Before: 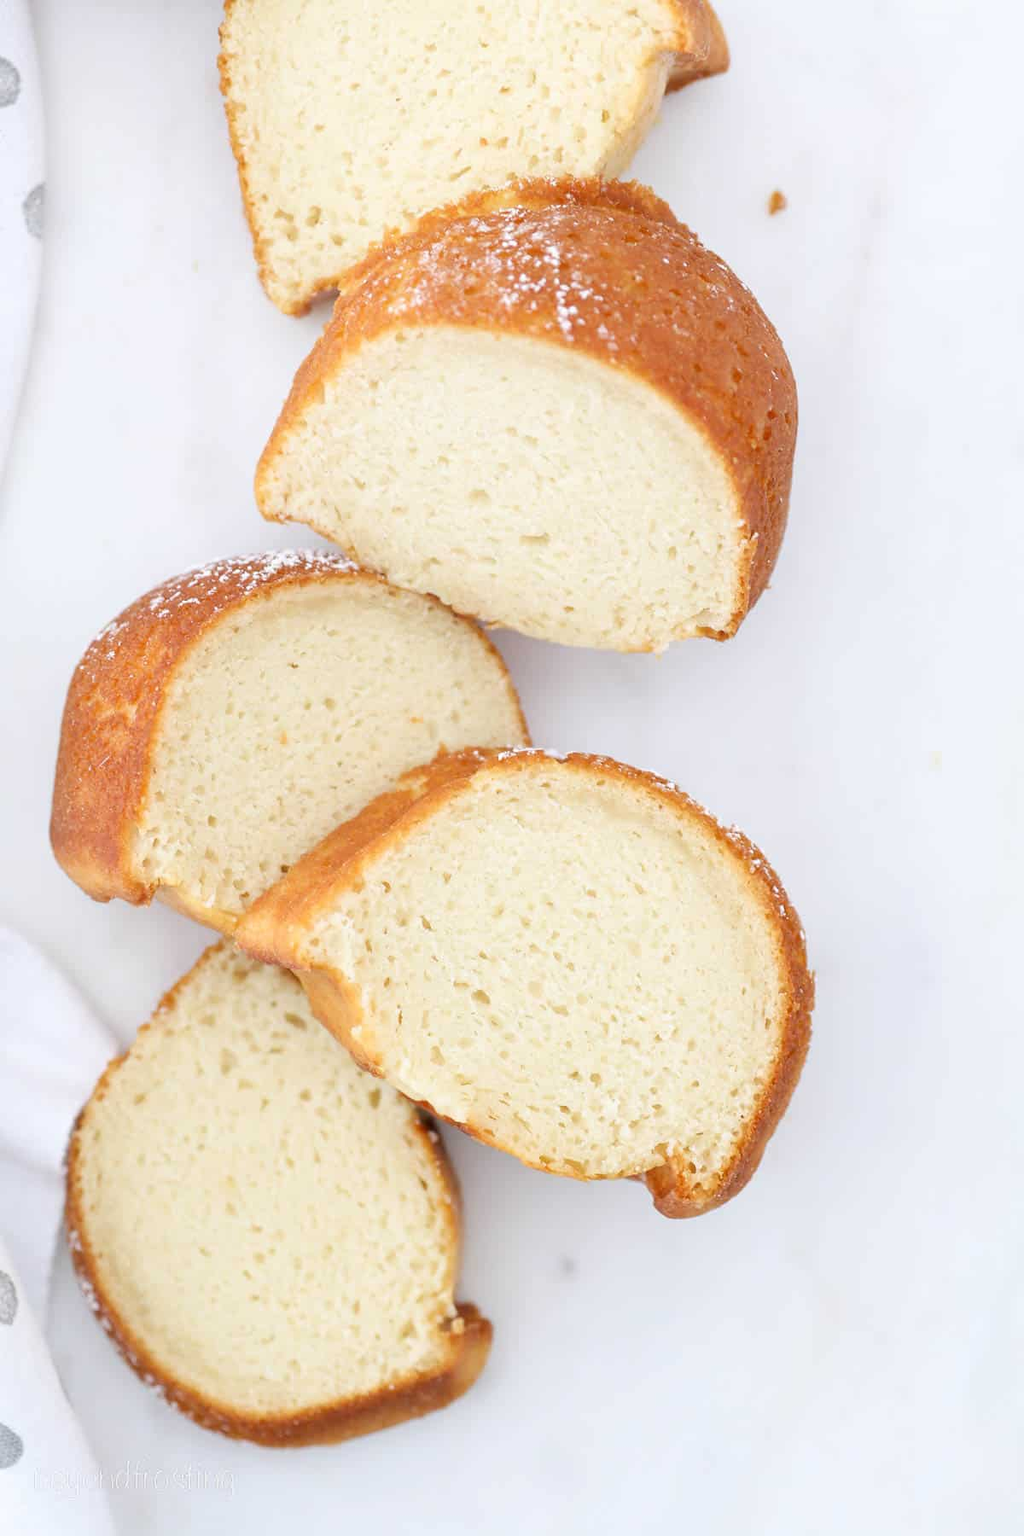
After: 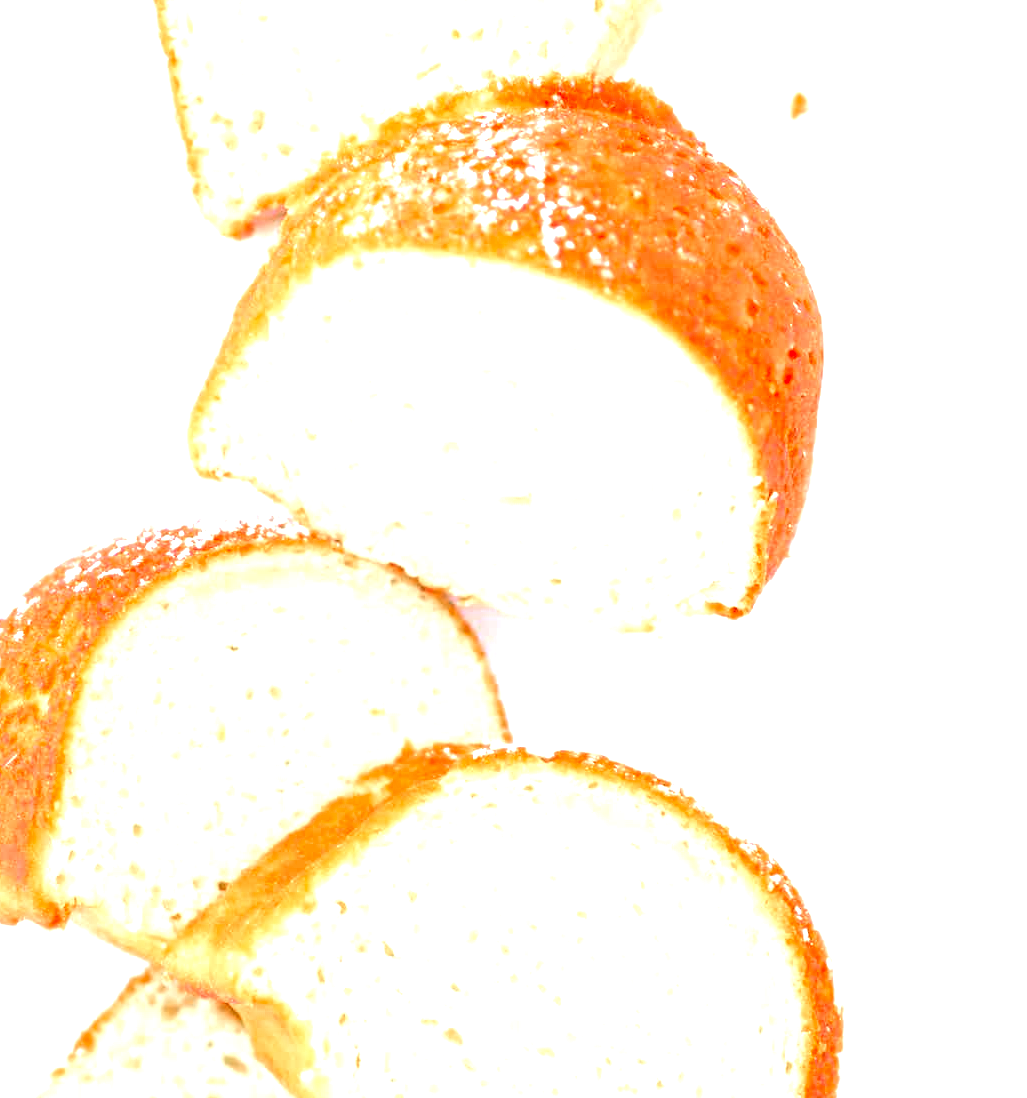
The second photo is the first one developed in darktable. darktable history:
color zones: curves: ch0 [(0, 0.48) (0.209, 0.398) (0.305, 0.332) (0.429, 0.493) (0.571, 0.5) (0.714, 0.5) (0.857, 0.5) (1, 0.48)]; ch1 [(0, 0.736) (0.143, 0.625) (0.225, 0.371) (0.429, 0.256) (0.571, 0.241) (0.714, 0.213) (0.857, 0.48) (1, 0.736)]; ch2 [(0, 0.448) (0.143, 0.498) (0.286, 0.5) (0.429, 0.5) (0.571, 0.5) (0.714, 0.5) (0.857, 0.5) (1, 0.448)]
exposure: black level correction 0, exposure 1.675 EV, compensate highlight preservation false
crop and rotate: left 9.331%, top 7.362%, right 5.05%, bottom 31.625%
